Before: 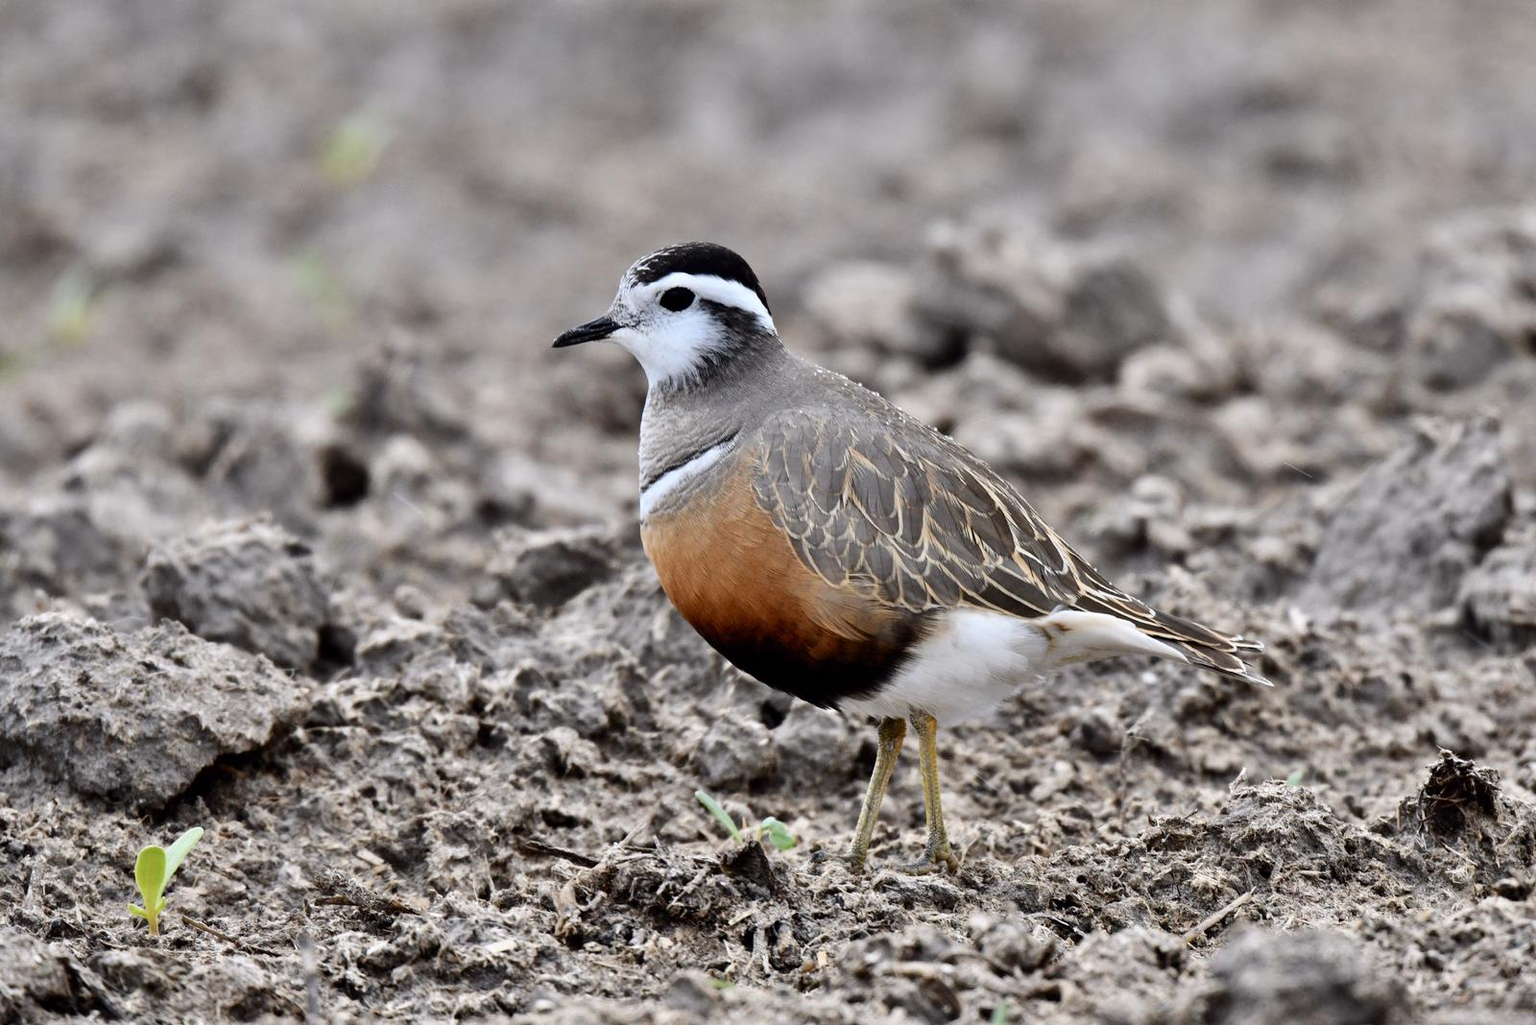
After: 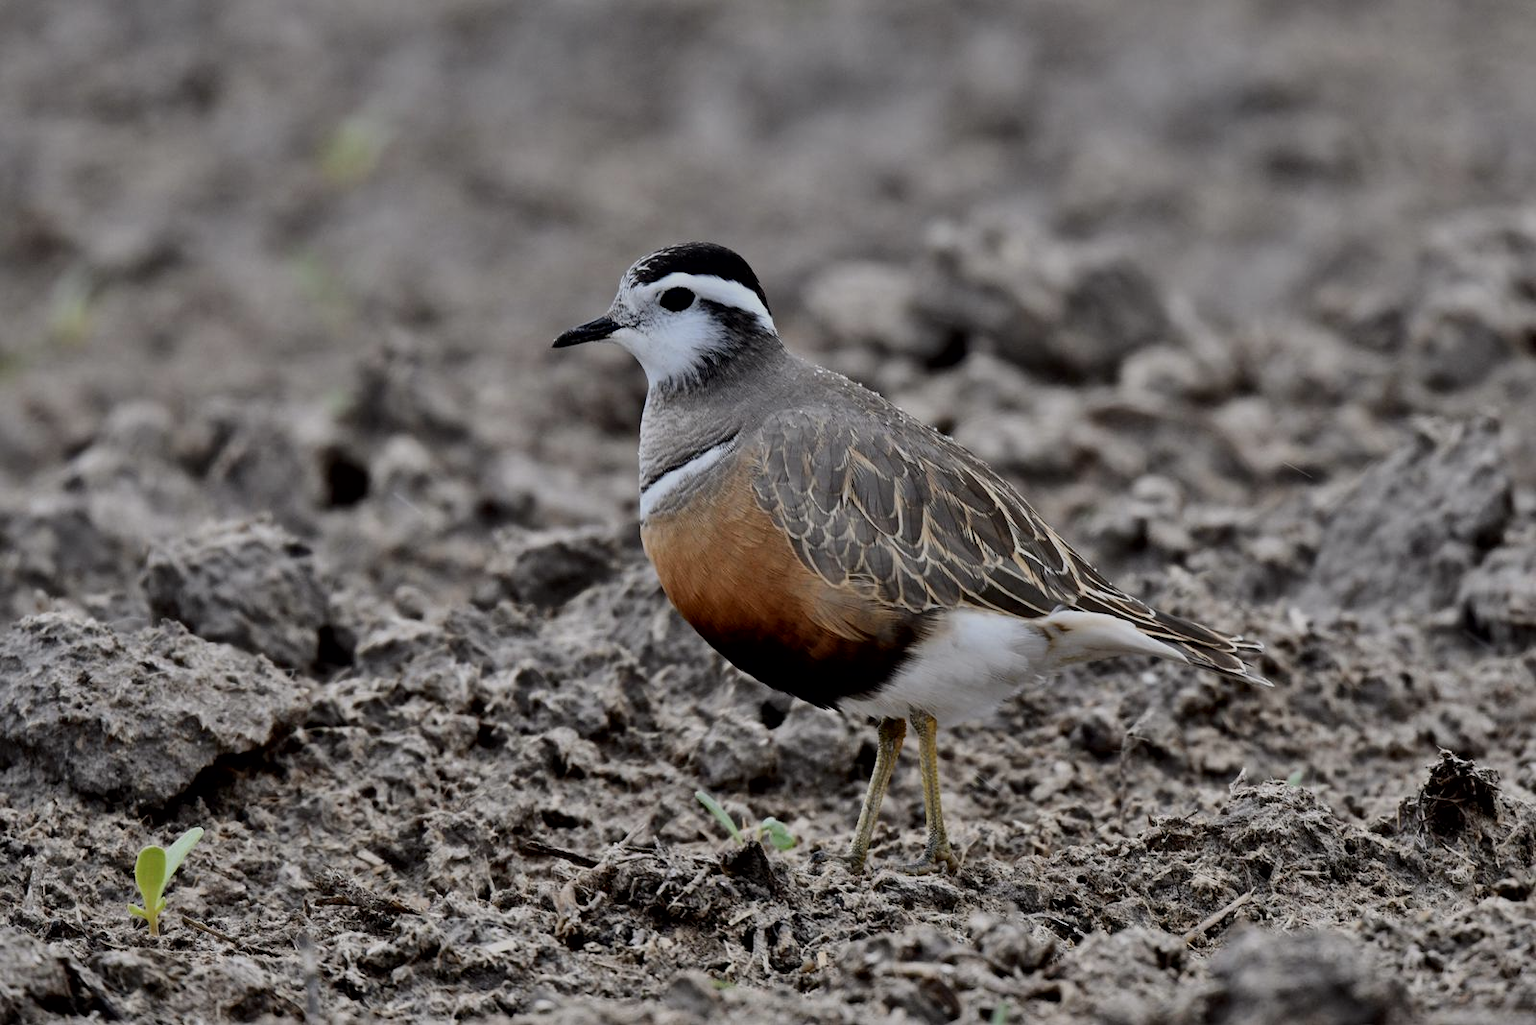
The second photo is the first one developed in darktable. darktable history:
exposure: black level correction 0, exposure -0.852 EV, compensate highlight preservation false
local contrast: mode bilateral grid, contrast 31, coarseness 25, midtone range 0.2
